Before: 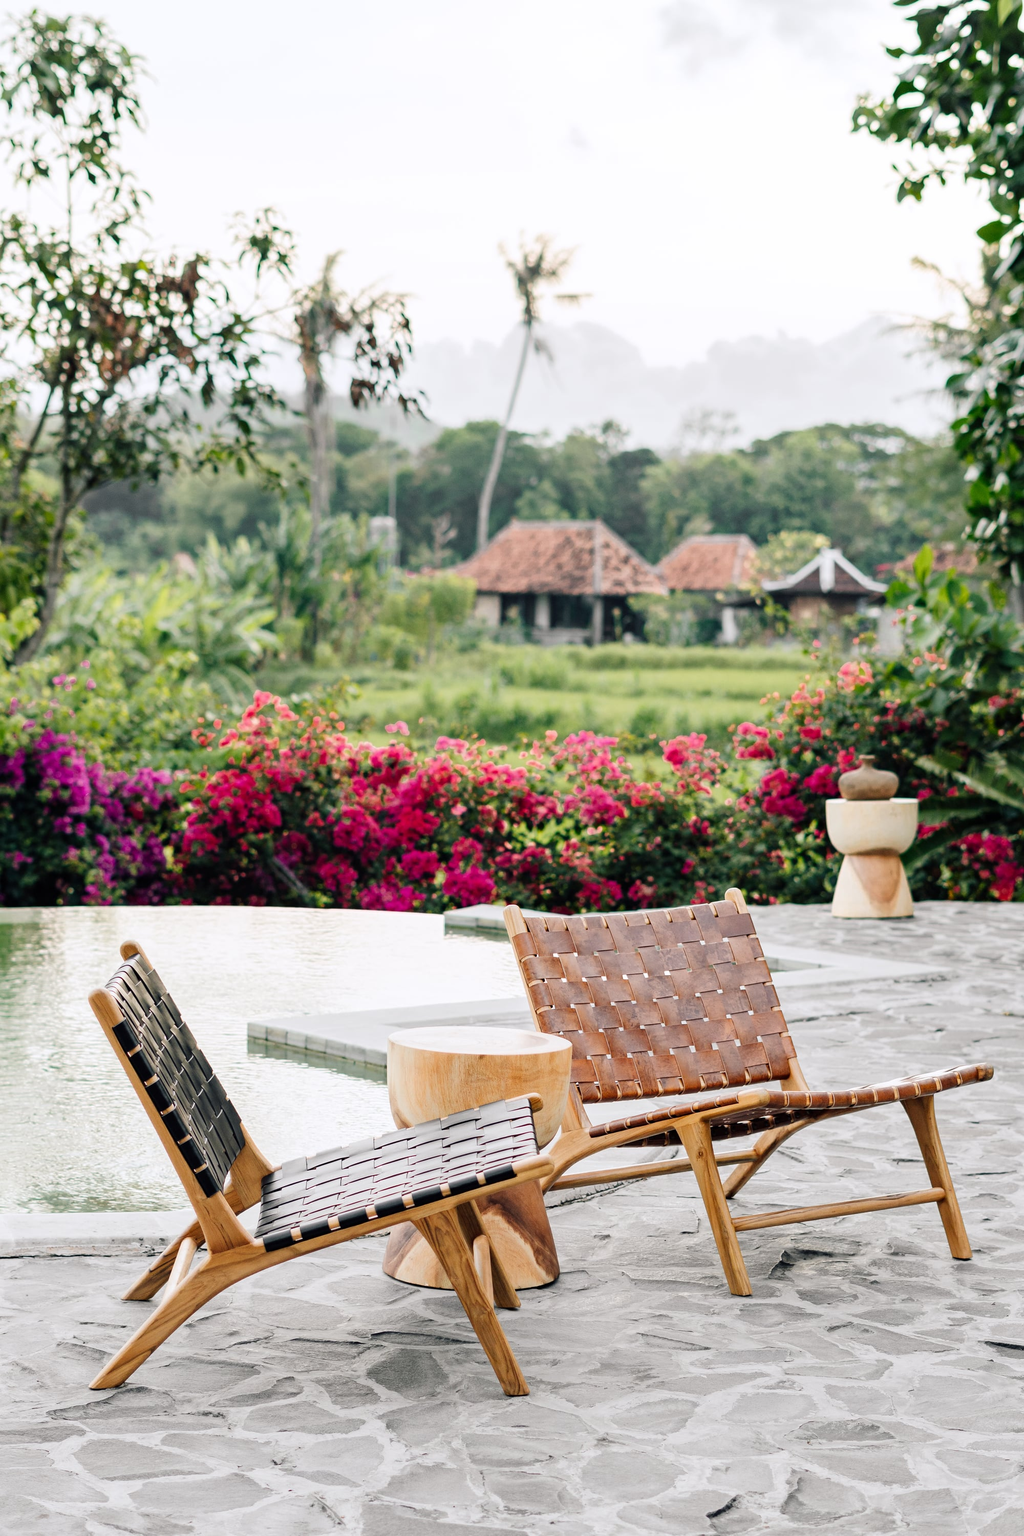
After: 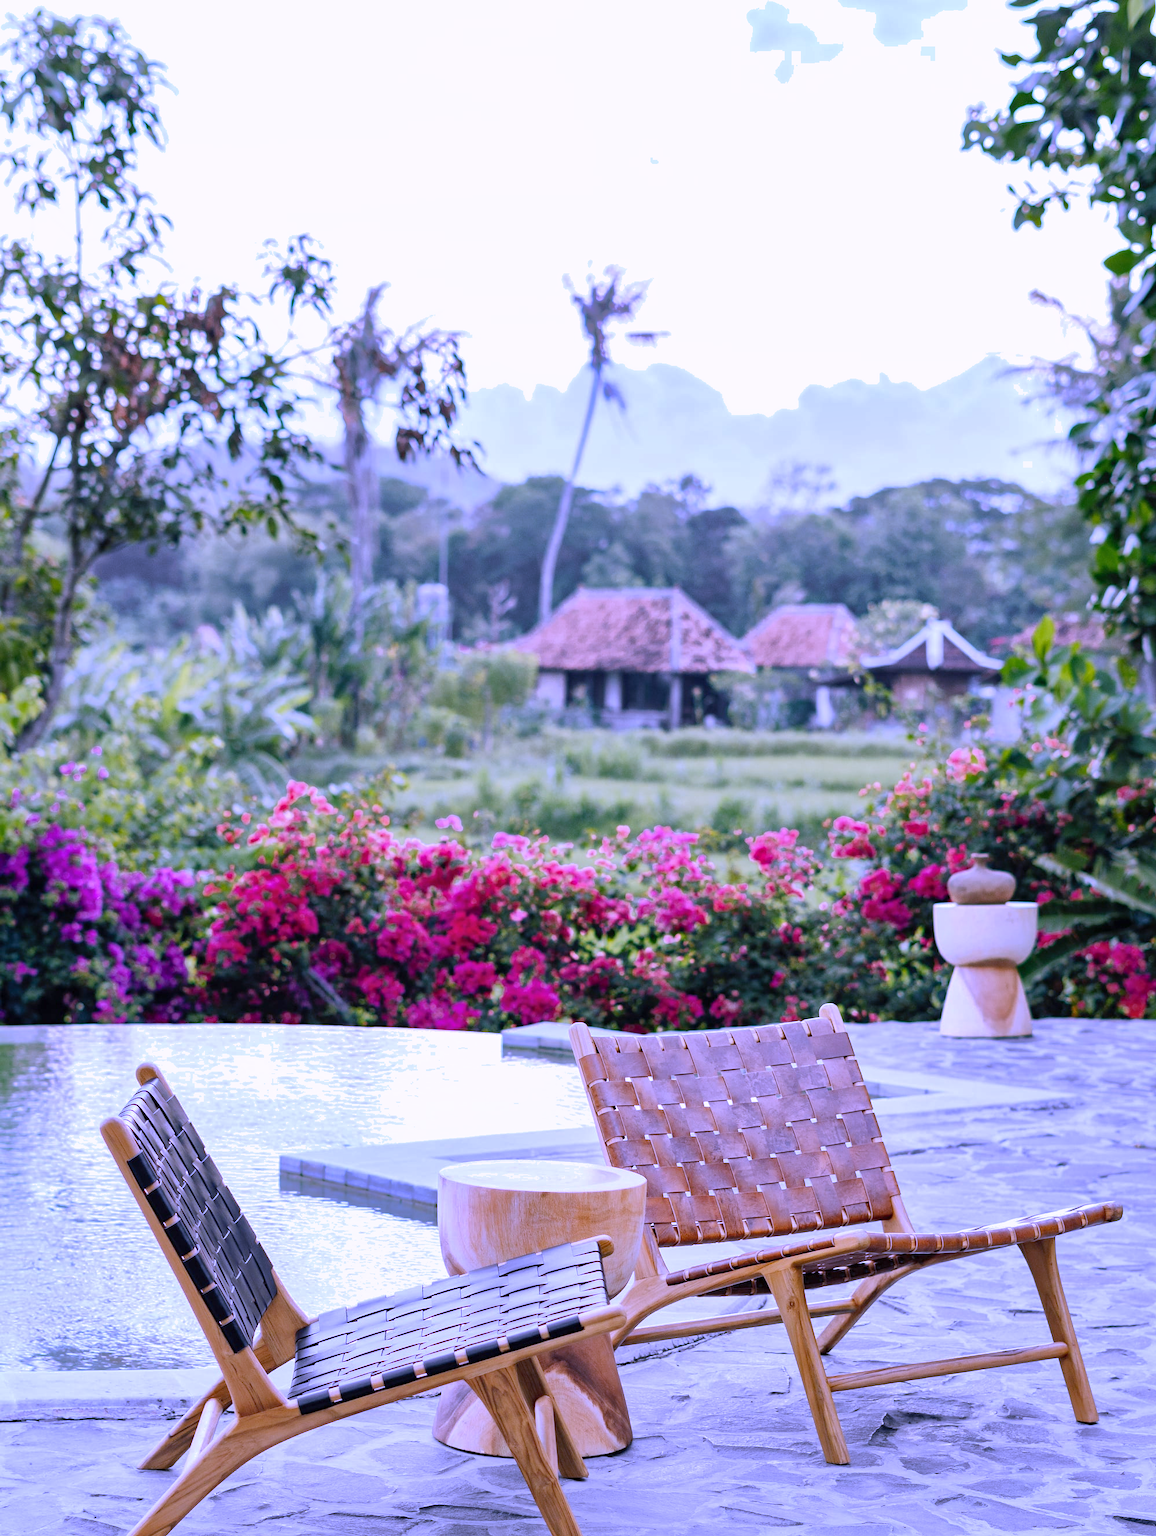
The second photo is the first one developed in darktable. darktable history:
shadows and highlights: on, module defaults
crop and rotate: top 0%, bottom 11.49%
white balance: red 0.98, blue 1.61
